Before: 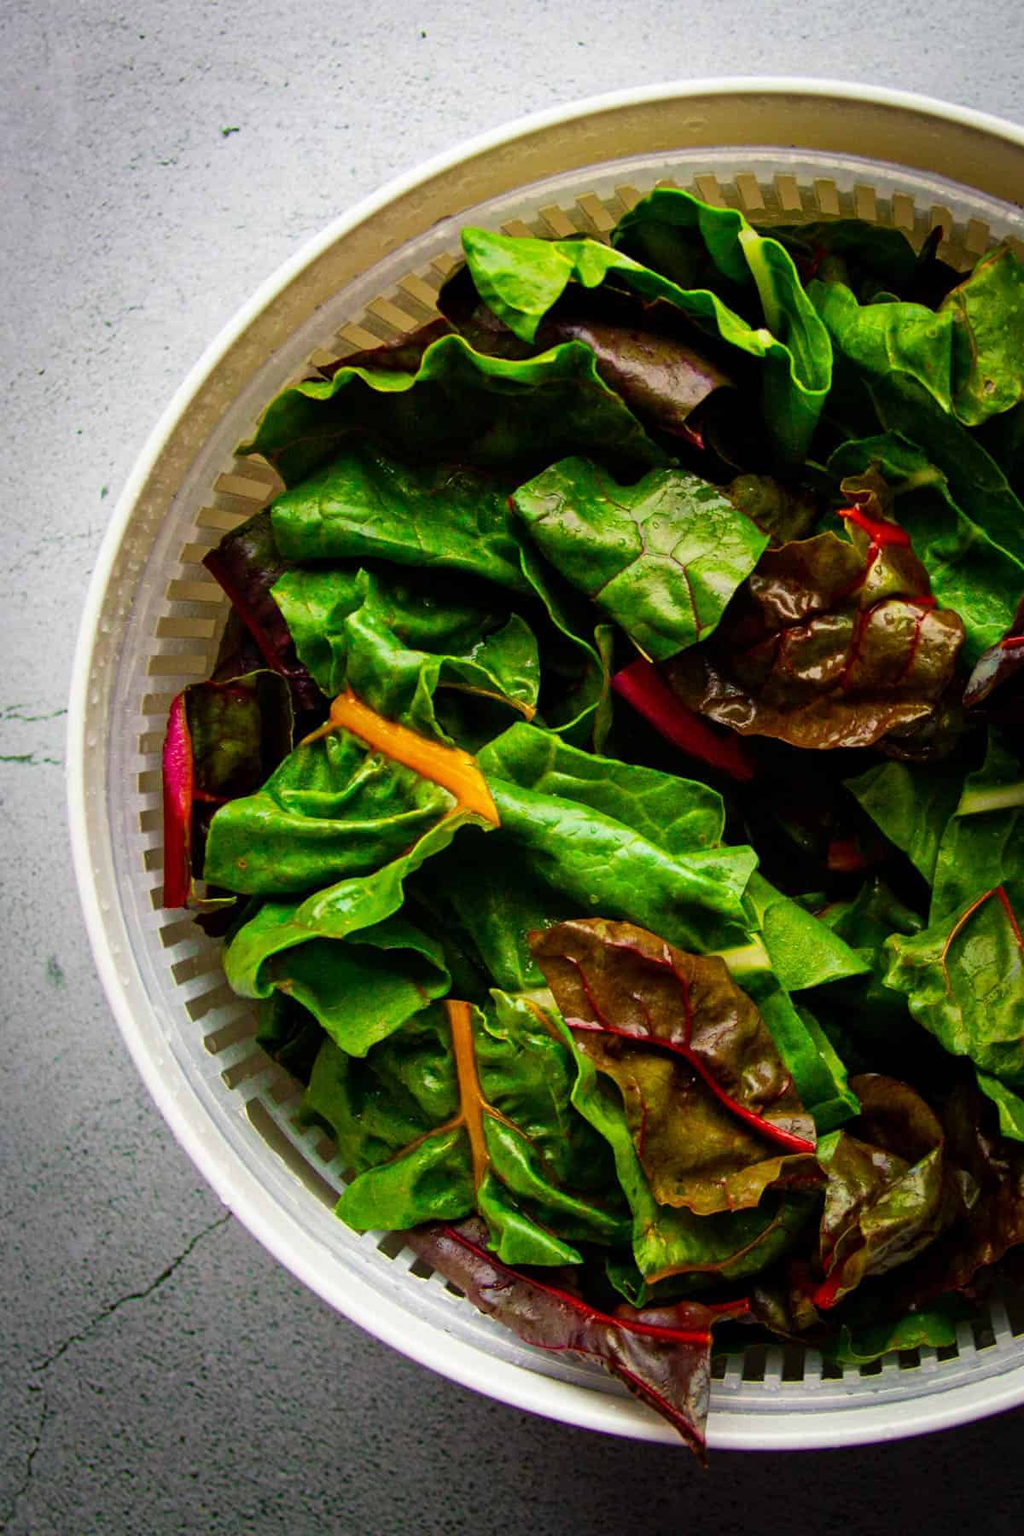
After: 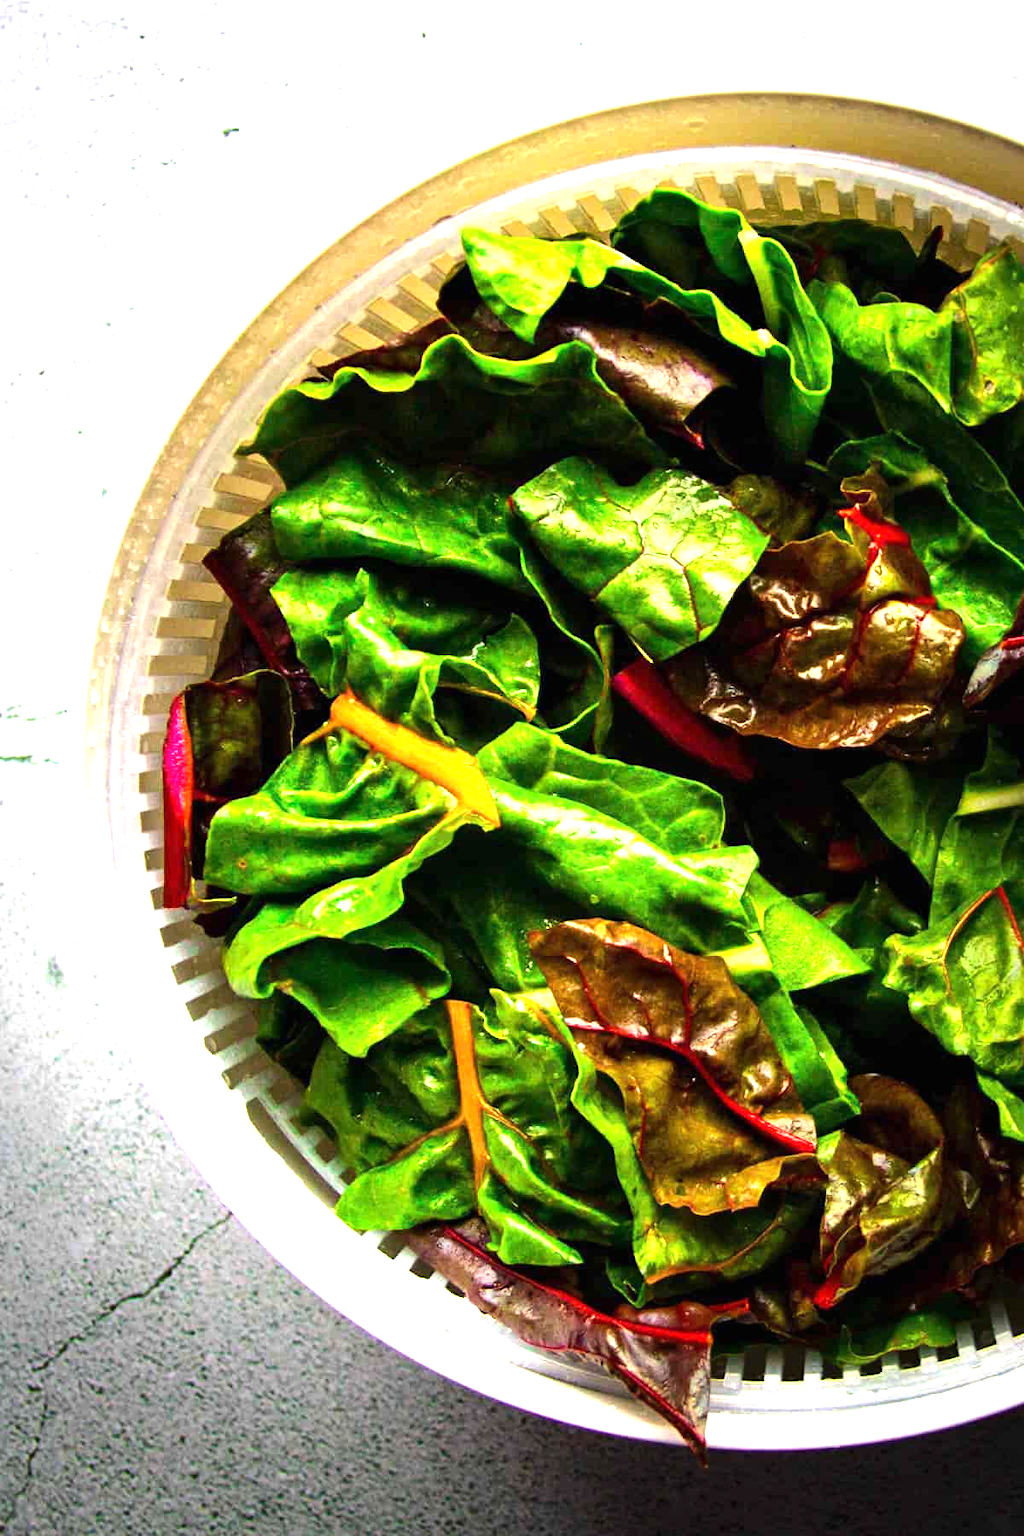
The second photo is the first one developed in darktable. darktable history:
exposure: black level correction 0, exposure 1.2 EV, compensate exposure bias true, compensate highlight preservation false
tone equalizer: -8 EV -0.417 EV, -7 EV -0.389 EV, -6 EV -0.333 EV, -5 EV -0.222 EV, -3 EV 0.222 EV, -2 EV 0.333 EV, -1 EV 0.389 EV, +0 EV 0.417 EV, edges refinement/feathering 500, mask exposure compensation -1.57 EV, preserve details no
